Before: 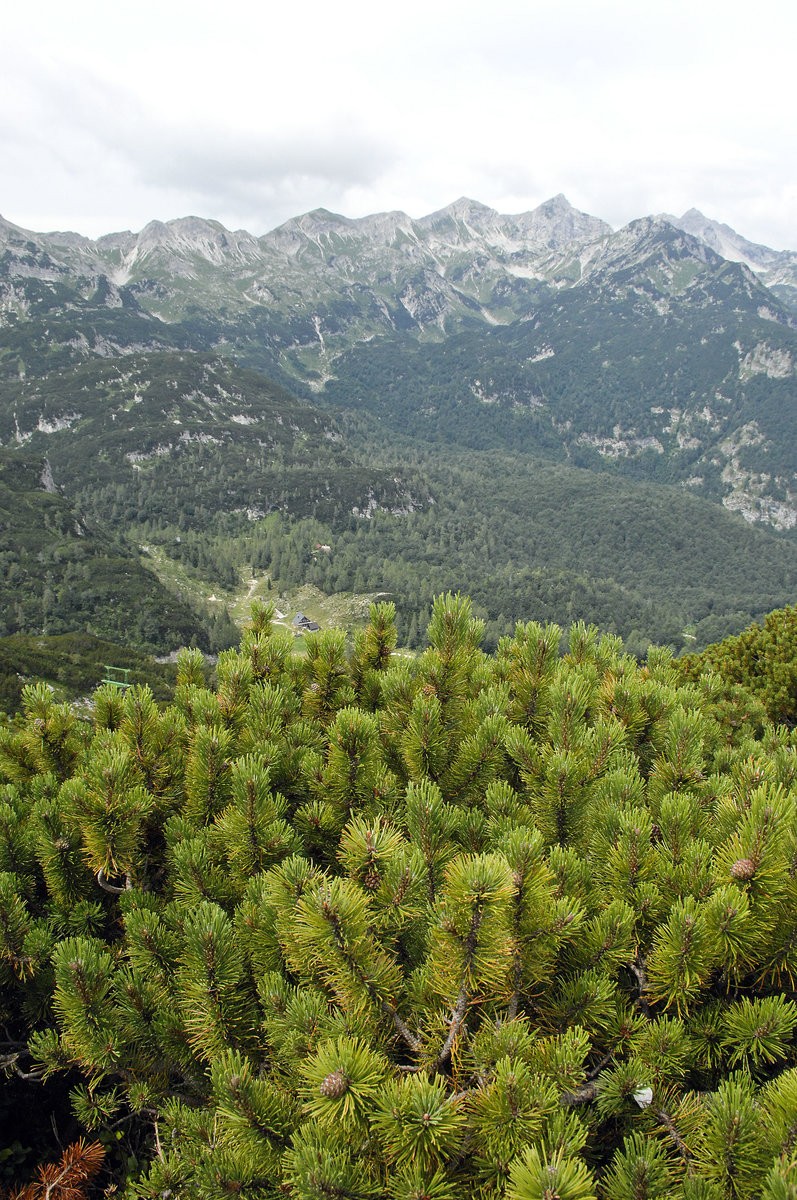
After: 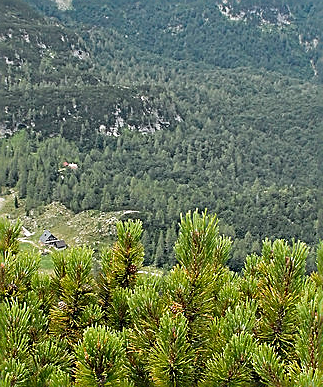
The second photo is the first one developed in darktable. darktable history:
crop: left 31.747%, top 31.861%, right 27.615%, bottom 35.884%
sharpen: radius 1.72, amount 1.308
